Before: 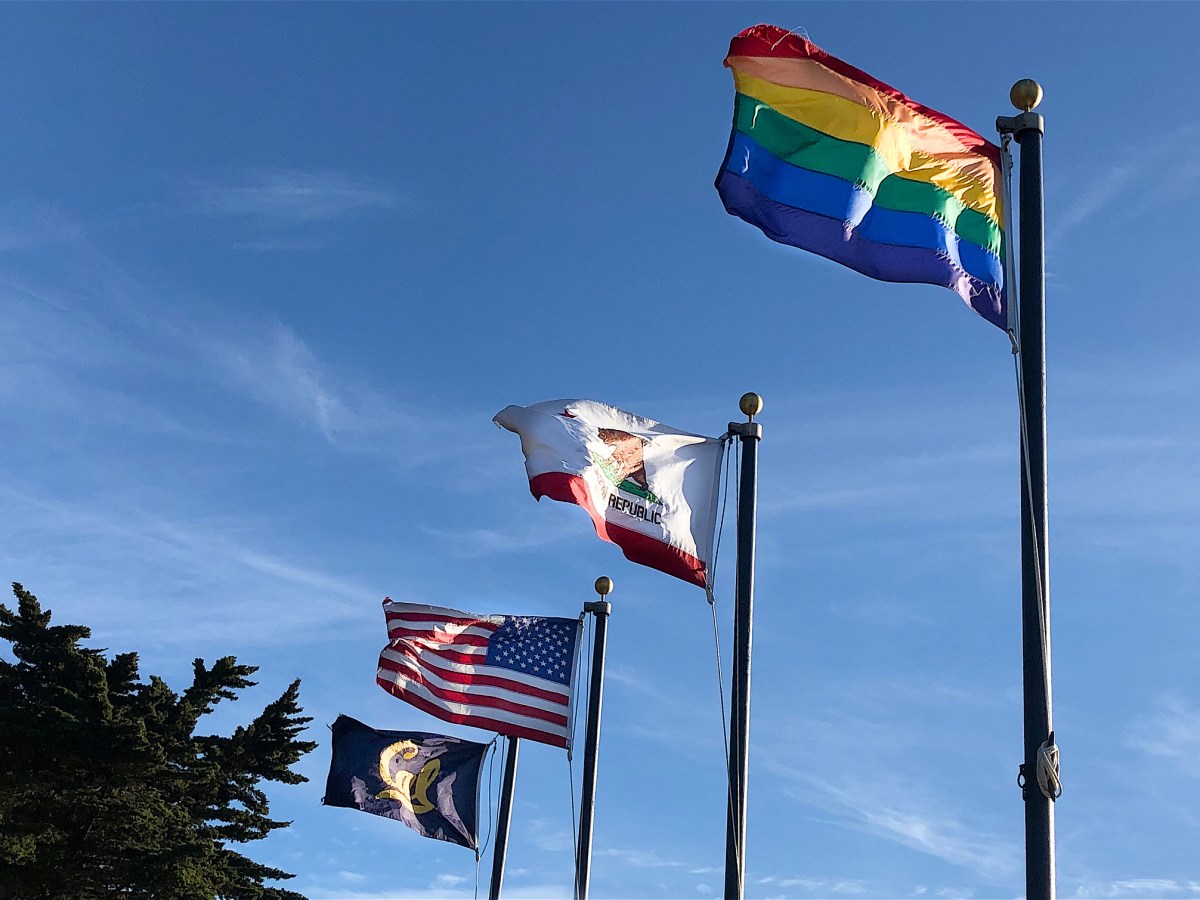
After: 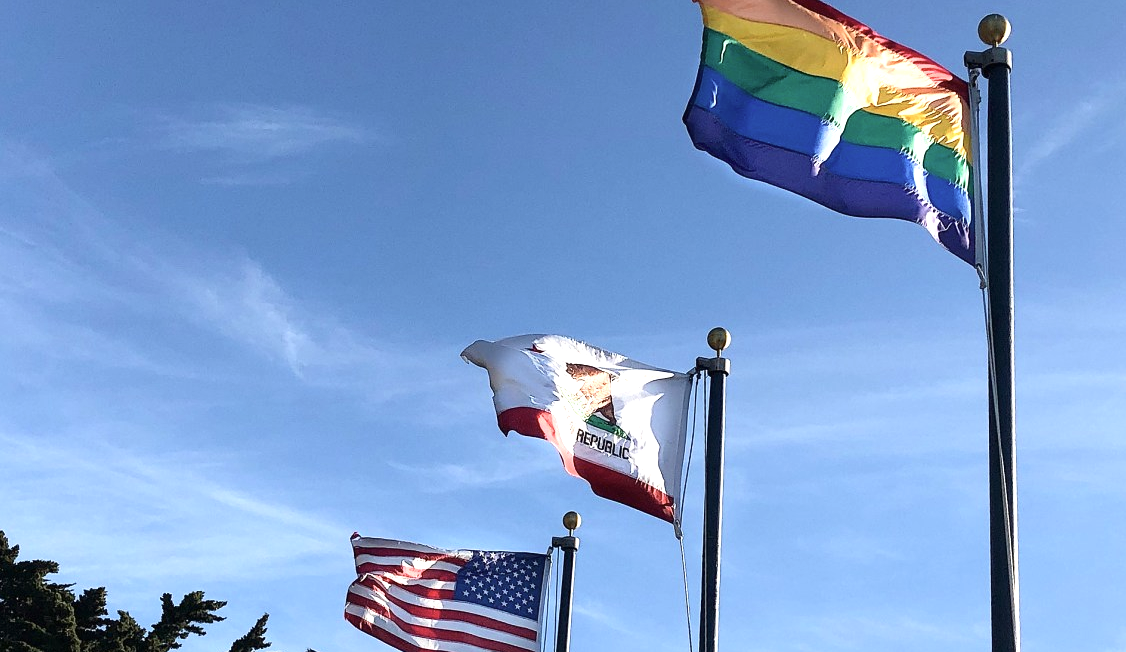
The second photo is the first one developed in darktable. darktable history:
exposure: black level correction 0, exposure 0.68 EV, compensate exposure bias true, compensate highlight preservation false
crop: left 2.737%, top 7.287%, right 3.421%, bottom 20.179%
contrast brightness saturation: contrast 0.11, saturation -0.17
